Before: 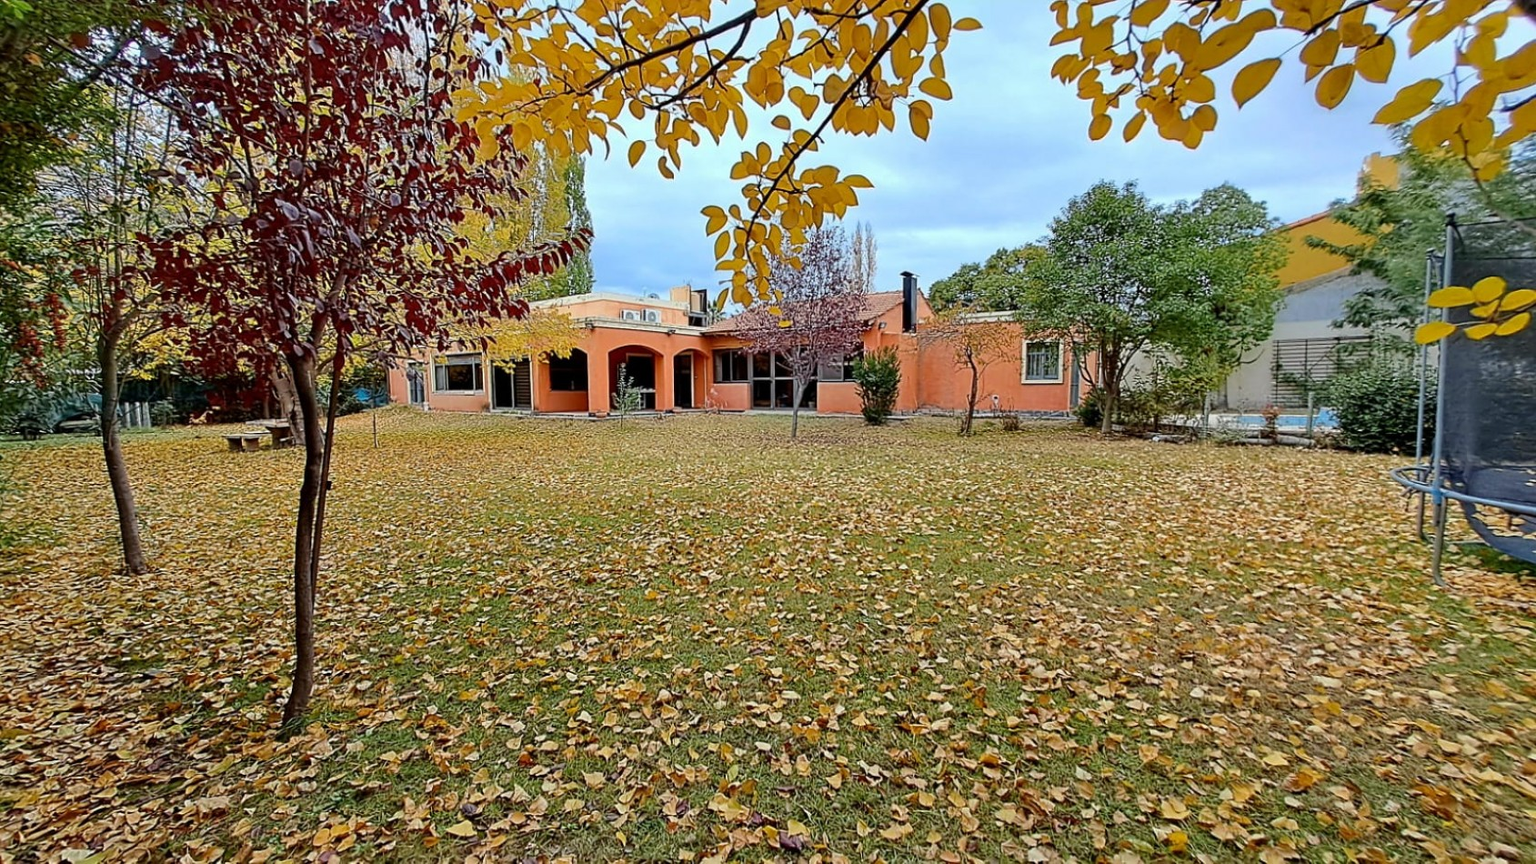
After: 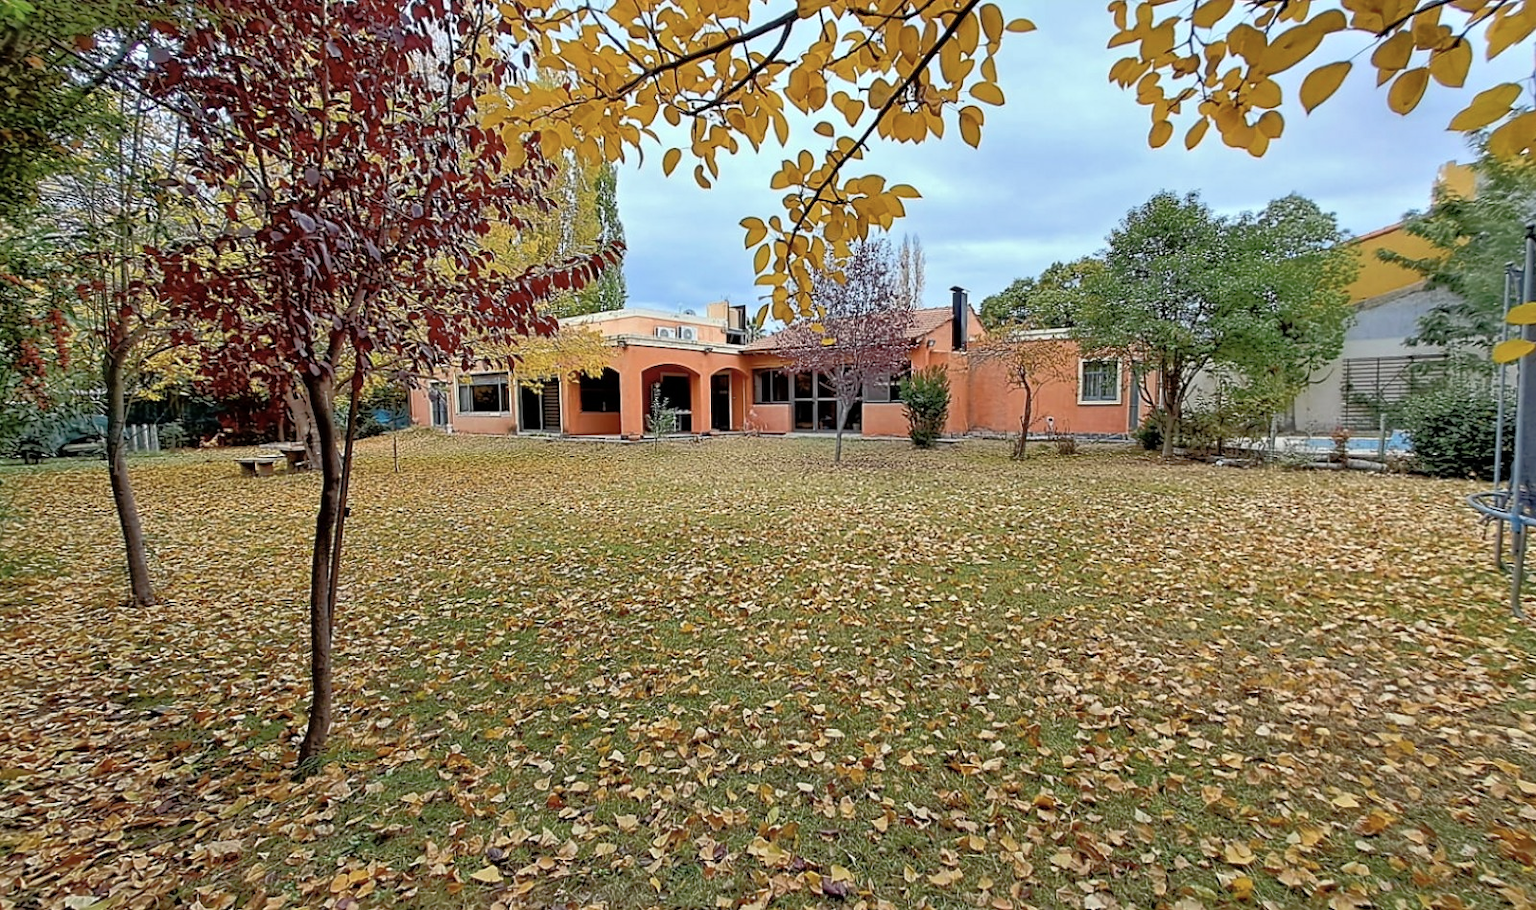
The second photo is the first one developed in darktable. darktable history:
crop and rotate: right 5.167%
tone equalizer: -8 EV -0.528 EV, -7 EV -0.319 EV, -6 EV -0.083 EV, -5 EV 0.413 EV, -4 EV 0.985 EV, -3 EV 0.791 EV, -2 EV -0.01 EV, -1 EV 0.14 EV, +0 EV -0.012 EV, smoothing 1
contrast brightness saturation: saturation -0.17
